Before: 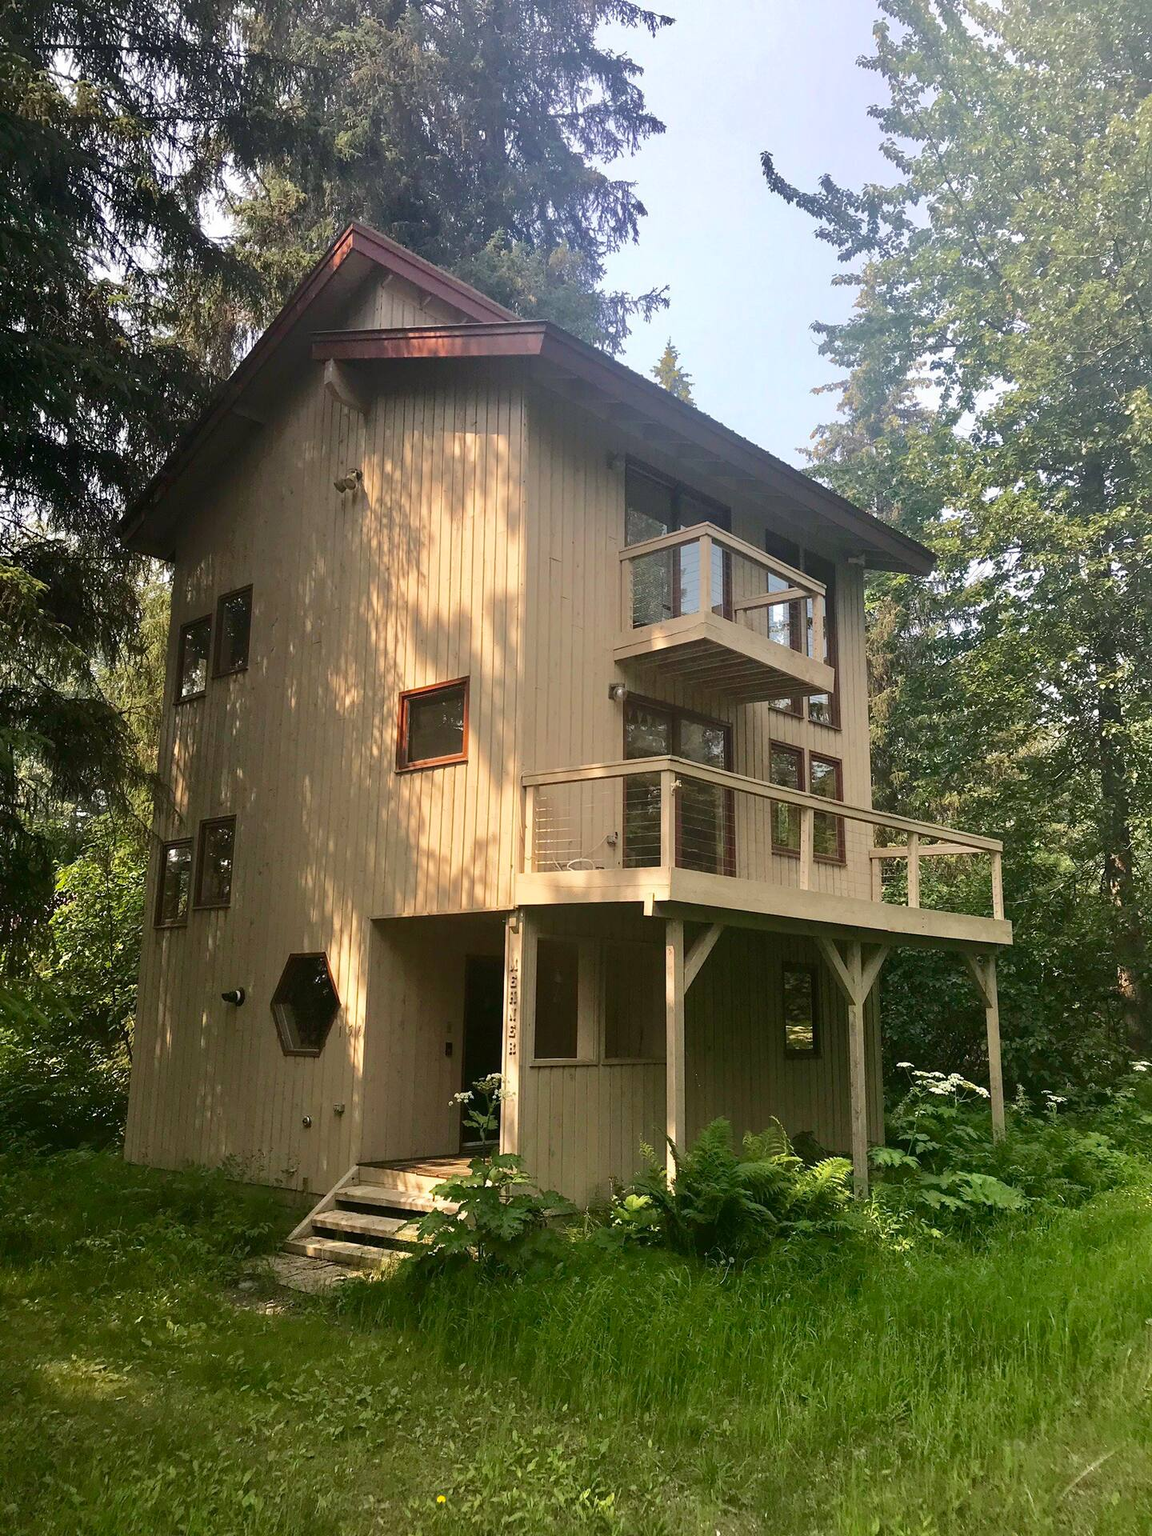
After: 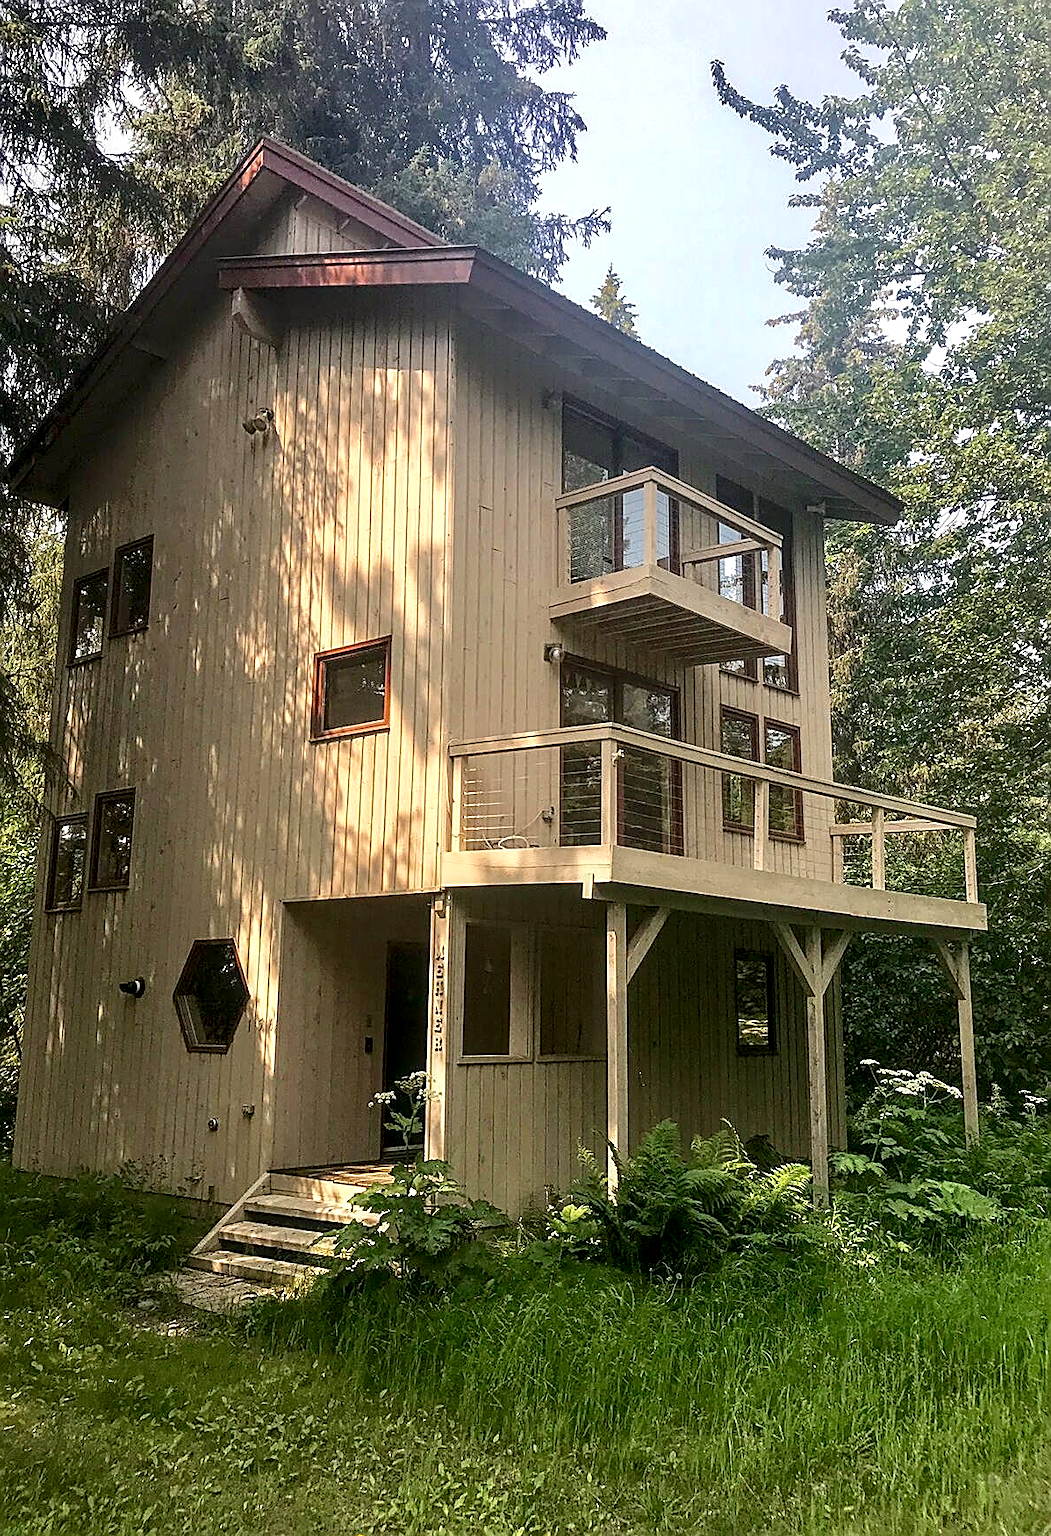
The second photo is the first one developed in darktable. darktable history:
sharpen: amount 1.005
crop: left 9.804%, top 6.339%, right 7%, bottom 2.479%
local contrast: detail 150%
